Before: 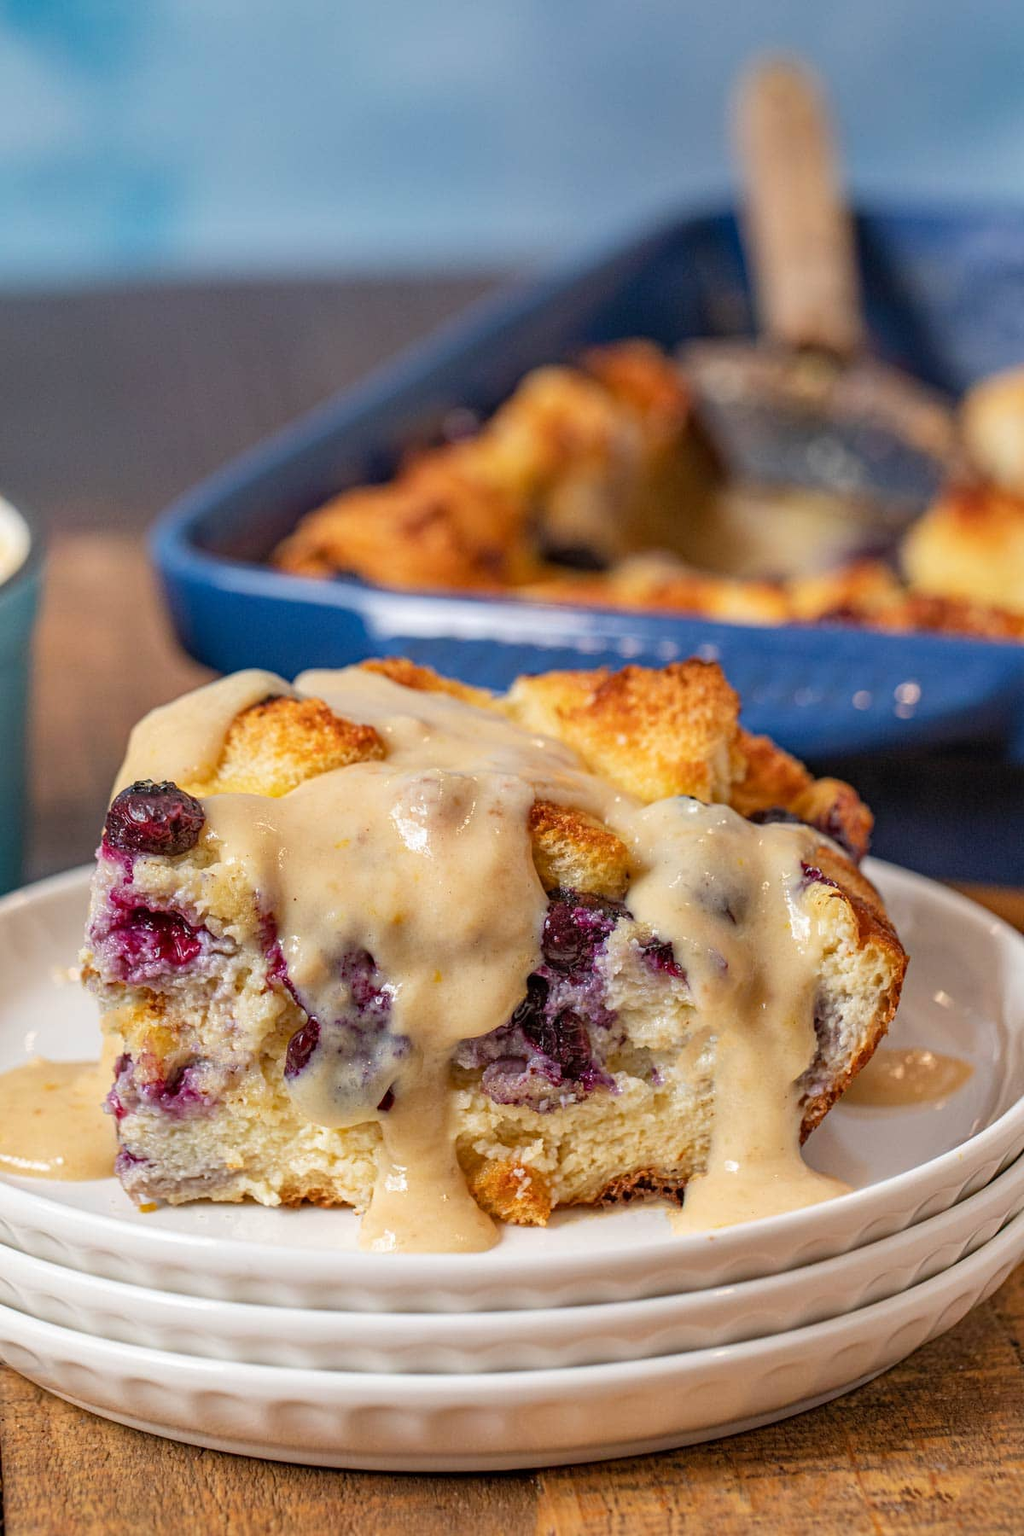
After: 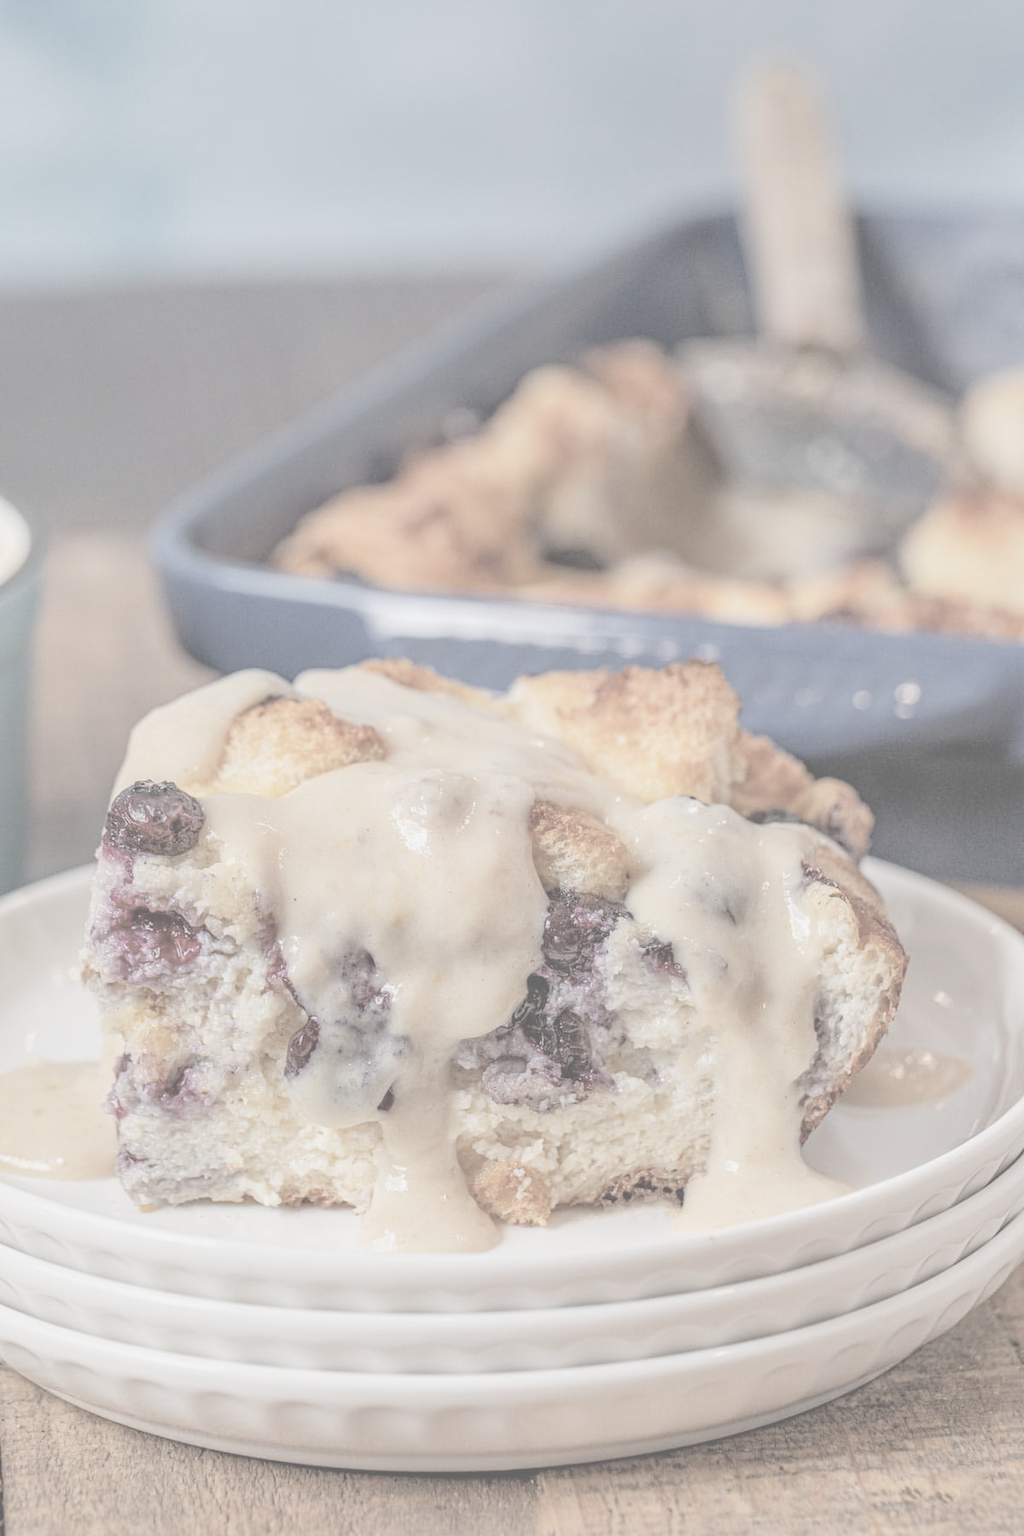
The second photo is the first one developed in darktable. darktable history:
contrast brightness saturation: contrast -0.32, brightness 0.75, saturation -0.78
white balance: emerald 1
local contrast: highlights 0%, shadows 0%, detail 133%
